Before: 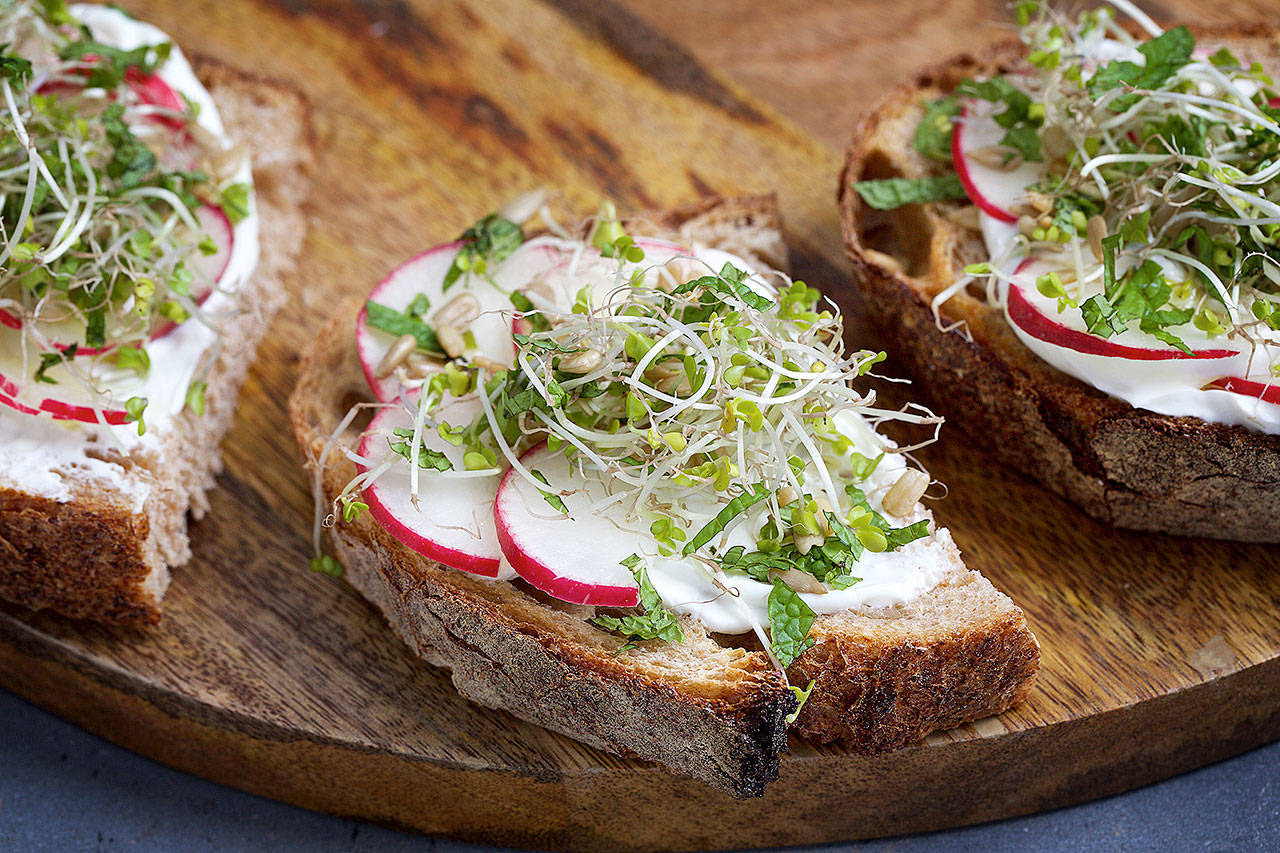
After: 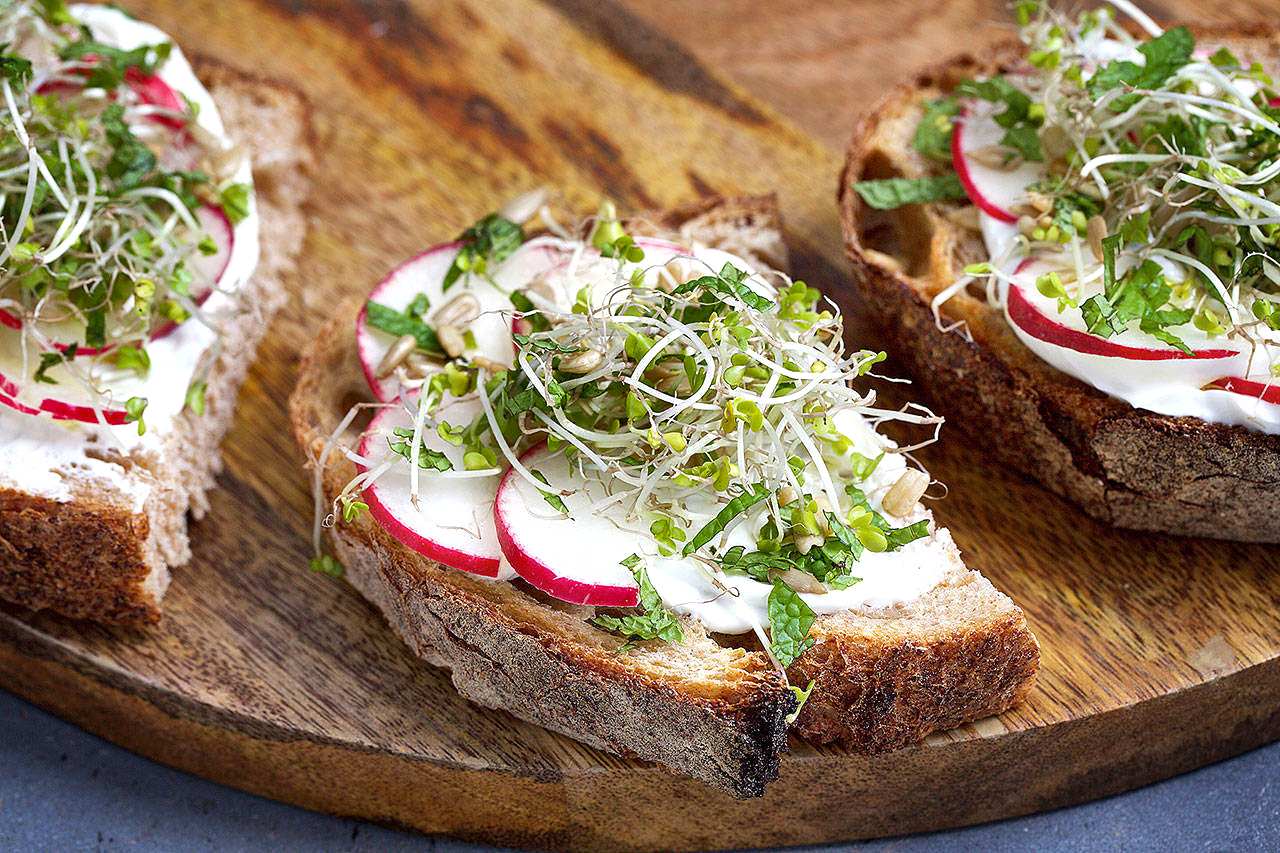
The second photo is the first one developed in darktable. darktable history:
shadows and highlights: radius 101.29, shadows 50.78, highlights -66, soften with gaussian
exposure: exposure 0.336 EV, compensate highlight preservation false
